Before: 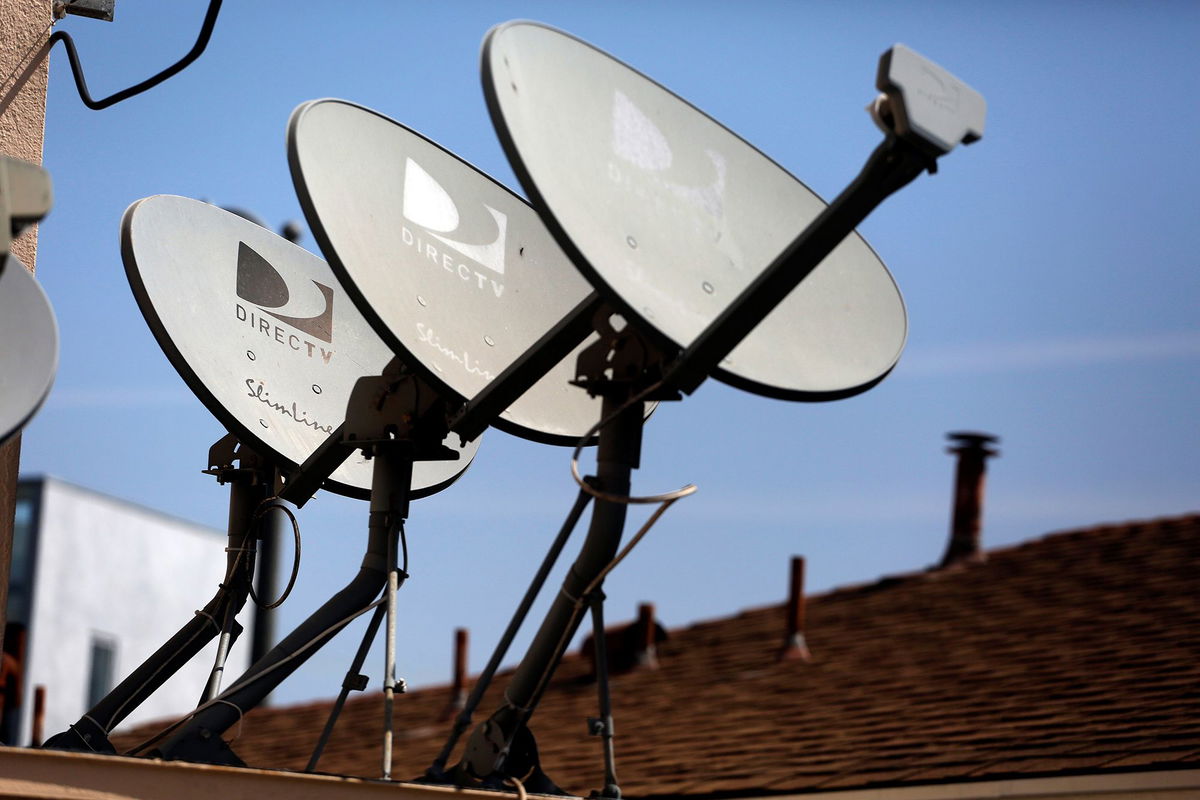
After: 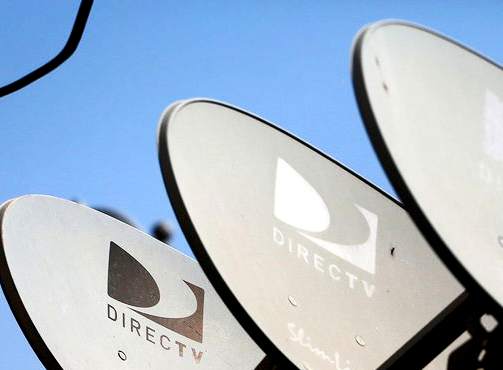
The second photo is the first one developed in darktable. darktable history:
color balance rgb: perceptual saturation grading › global saturation 20%, perceptual saturation grading › highlights -25%, perceptual saturation grading › shadows 50%, global vibrance -25%
crop and rotate: left 10.817%, top 0.062%, right 47.194%, bottom 53.626%
contrast brightness saturation: contrast 0.18, saturation 0.3
levels: levels [0.026, 0.507, 0.987]
